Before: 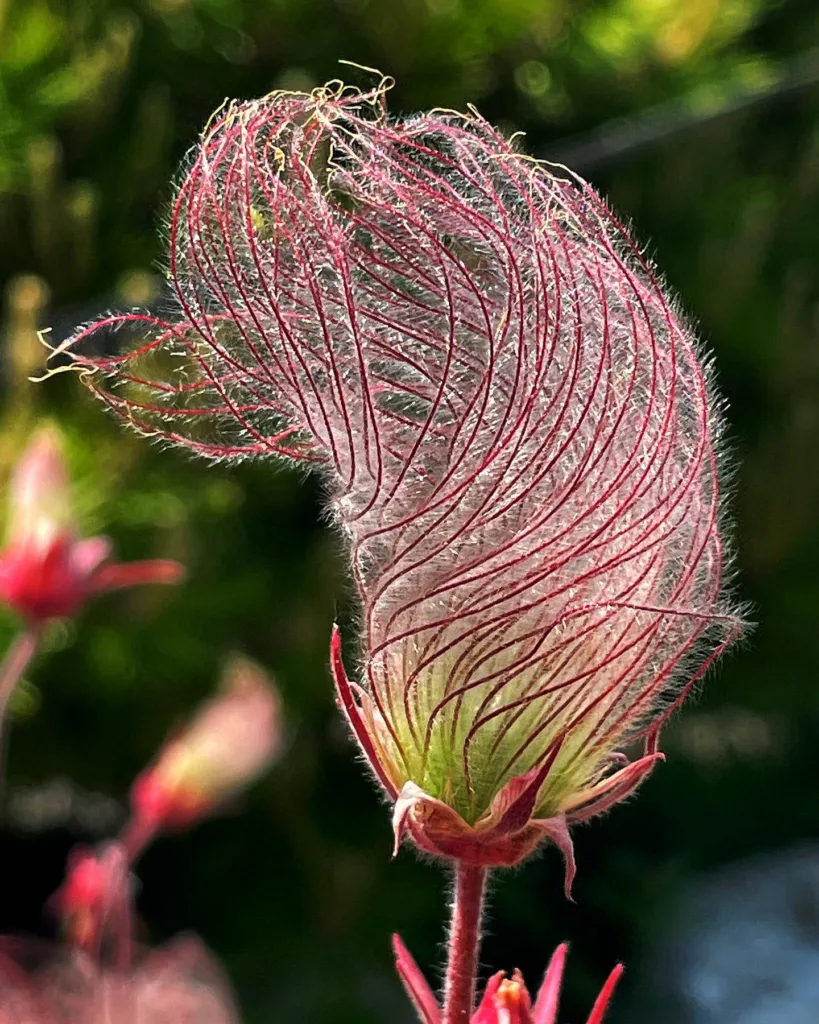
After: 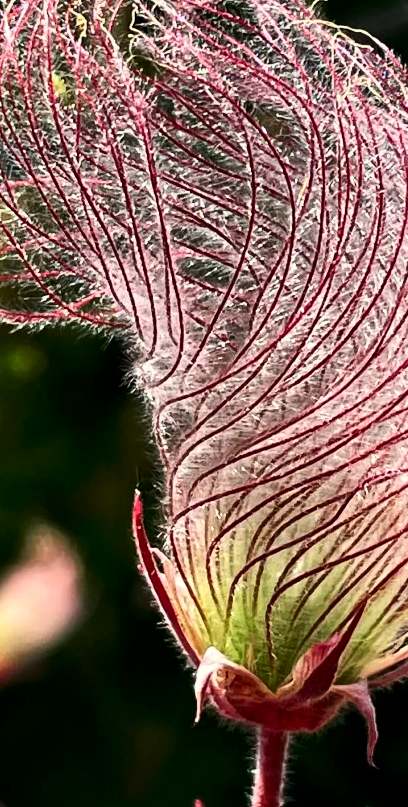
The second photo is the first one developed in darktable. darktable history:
crop and rotate: angle 0.021°, left 24.215%, top 13.151%, right 25.929%, bottom 7.939%
contrast brightness saturation: contrast 0.297
local contrast: mode bilateral grid, contrast 21, coarseness 51, detail 119%, midtone range 0.2
